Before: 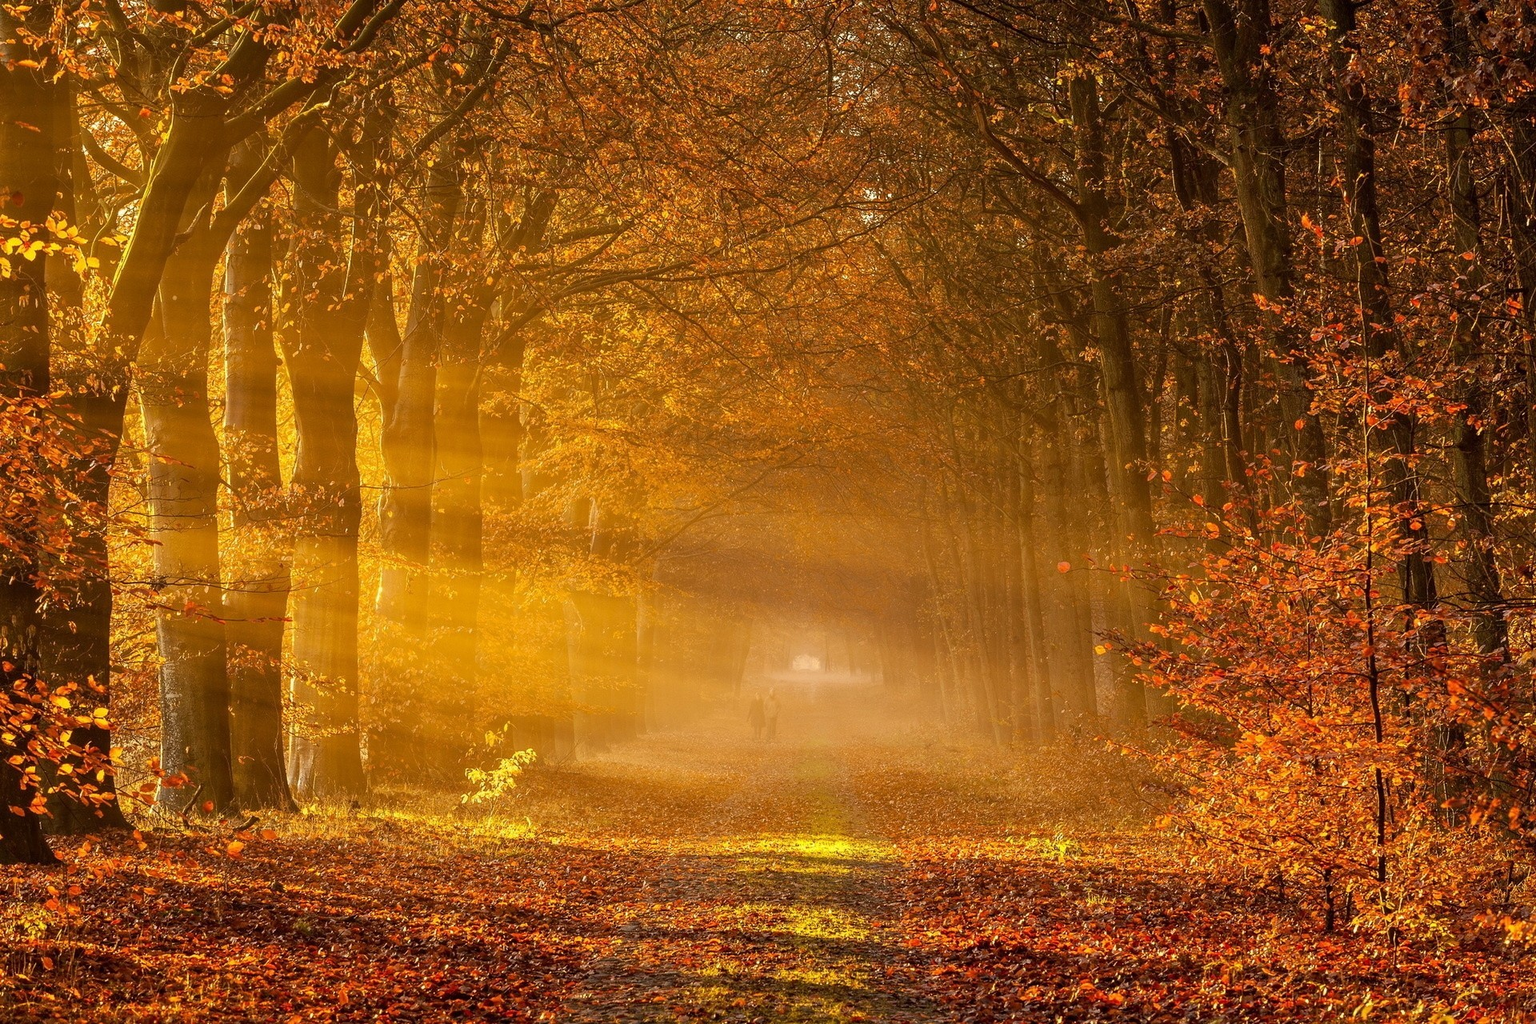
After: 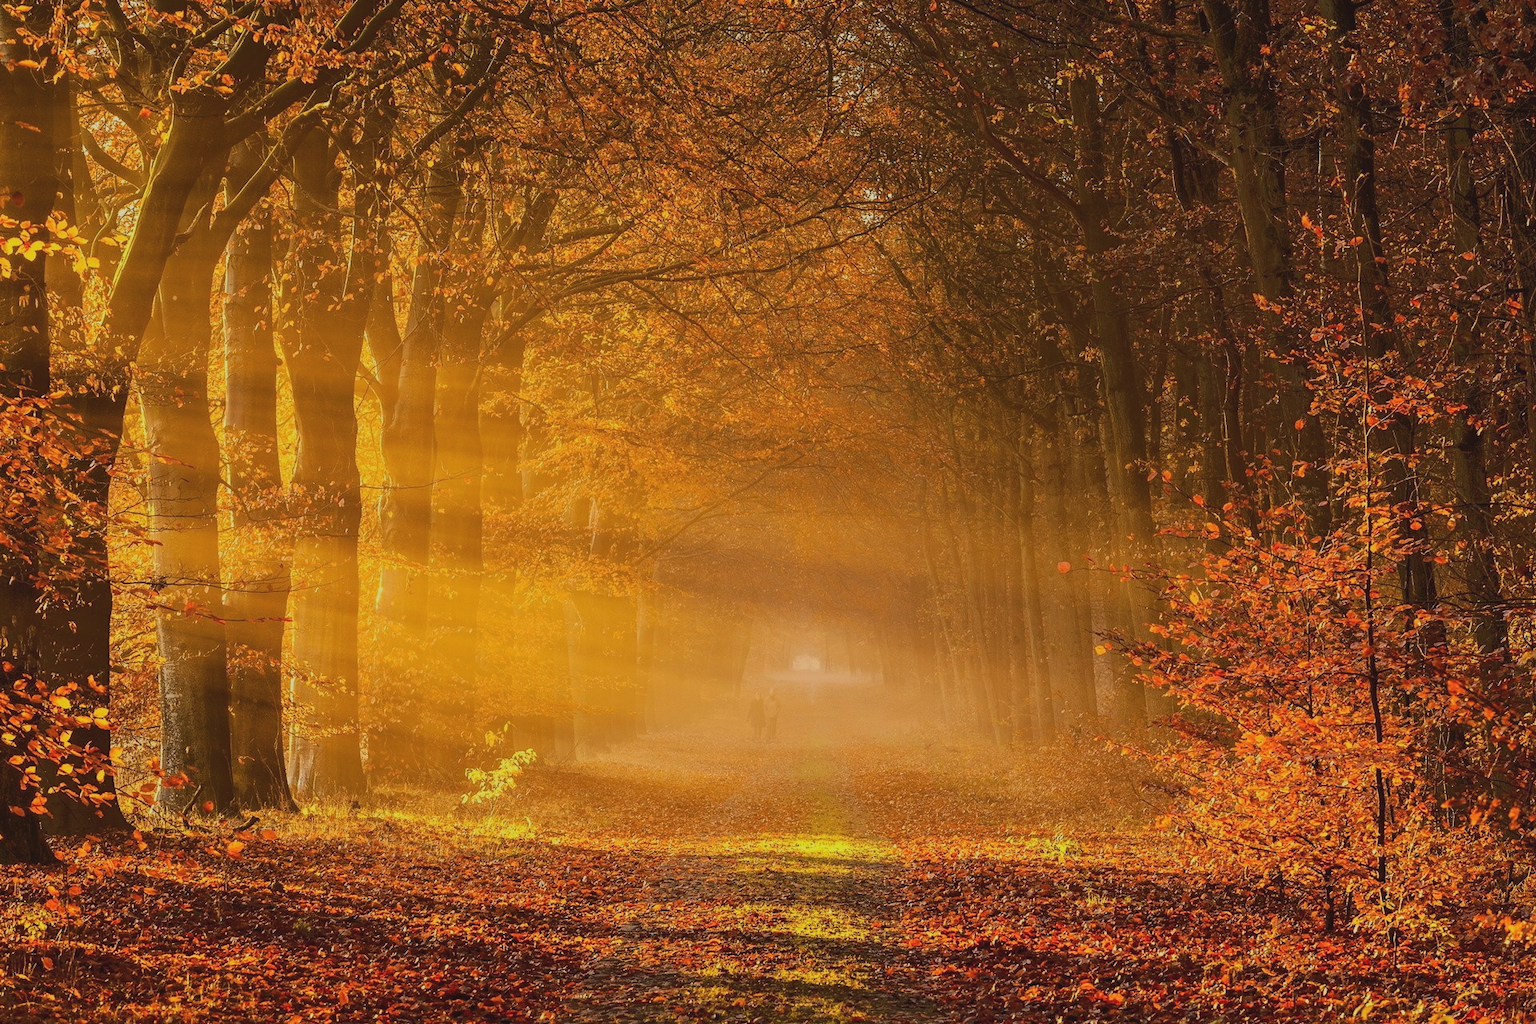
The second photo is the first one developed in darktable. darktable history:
sigmoid: contrast 1.12, target black 0.582, color processing RGB ratio
tone equalizer: -6 EV -0.17 EV, -3 EV -1.03 EV
